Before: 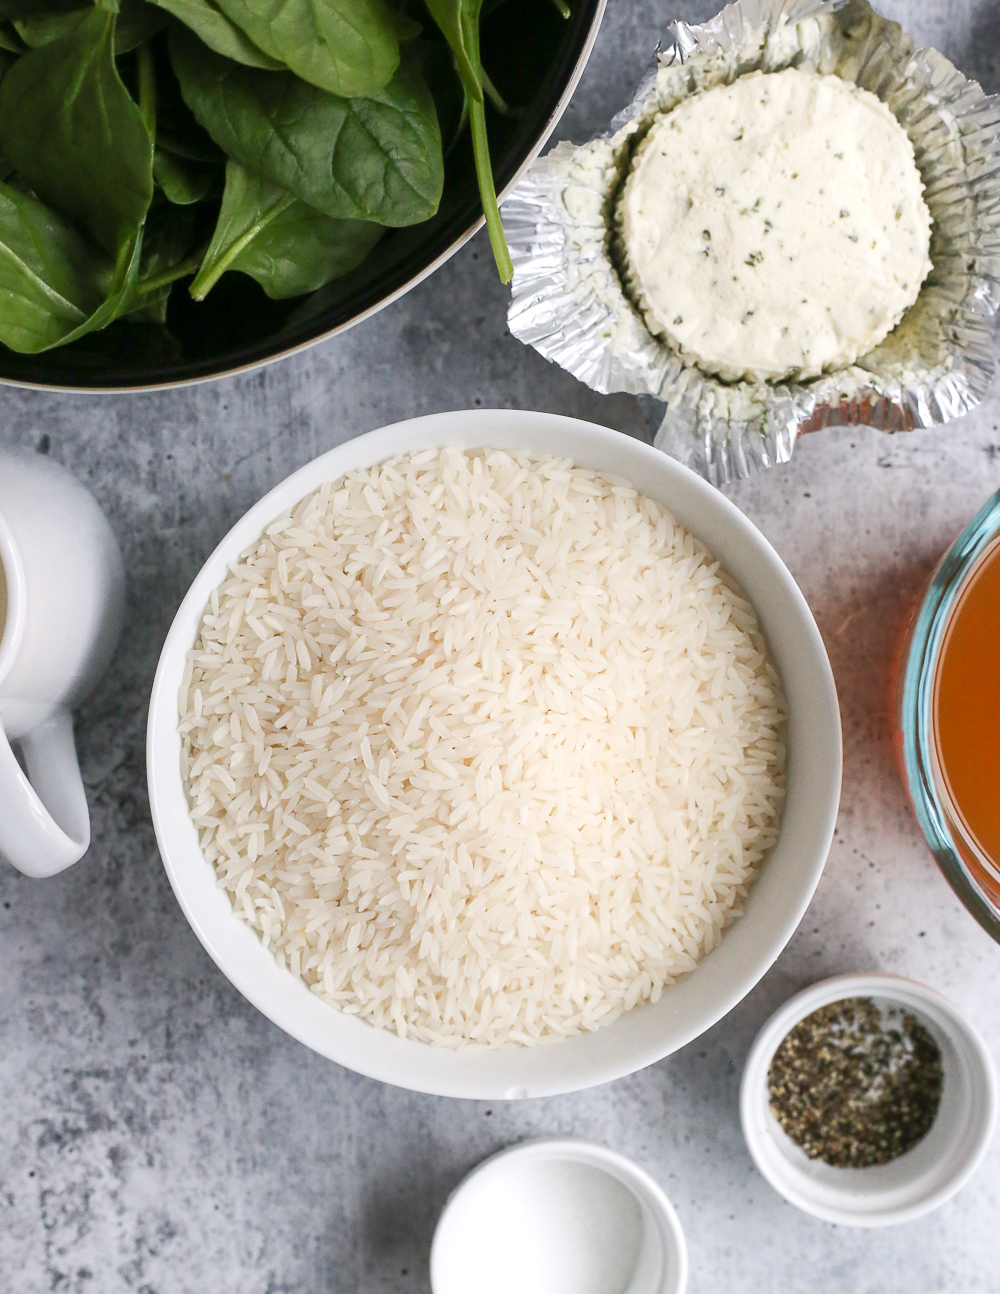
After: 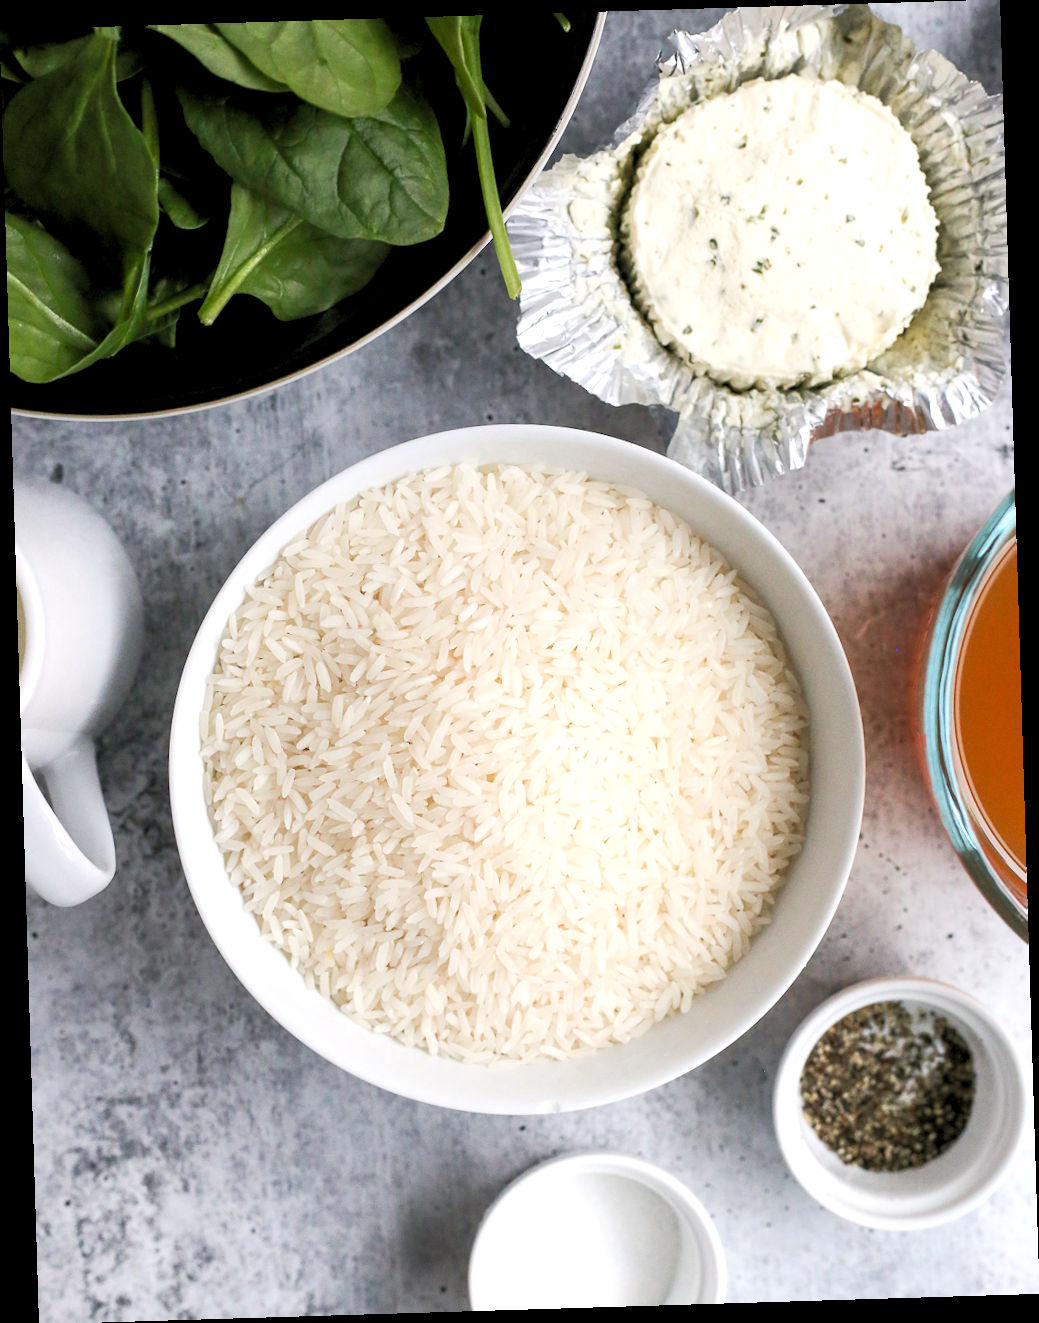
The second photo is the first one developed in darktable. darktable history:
exposure: exposure 0 EV, compensate highlight preservation false
rgb levels: levels [[0.01, 0.419, 0.839], [0, 0.5, 1], [0, 0.5, 1]]
rotate and perspective: rotation -1.75°, automatic cropping off
